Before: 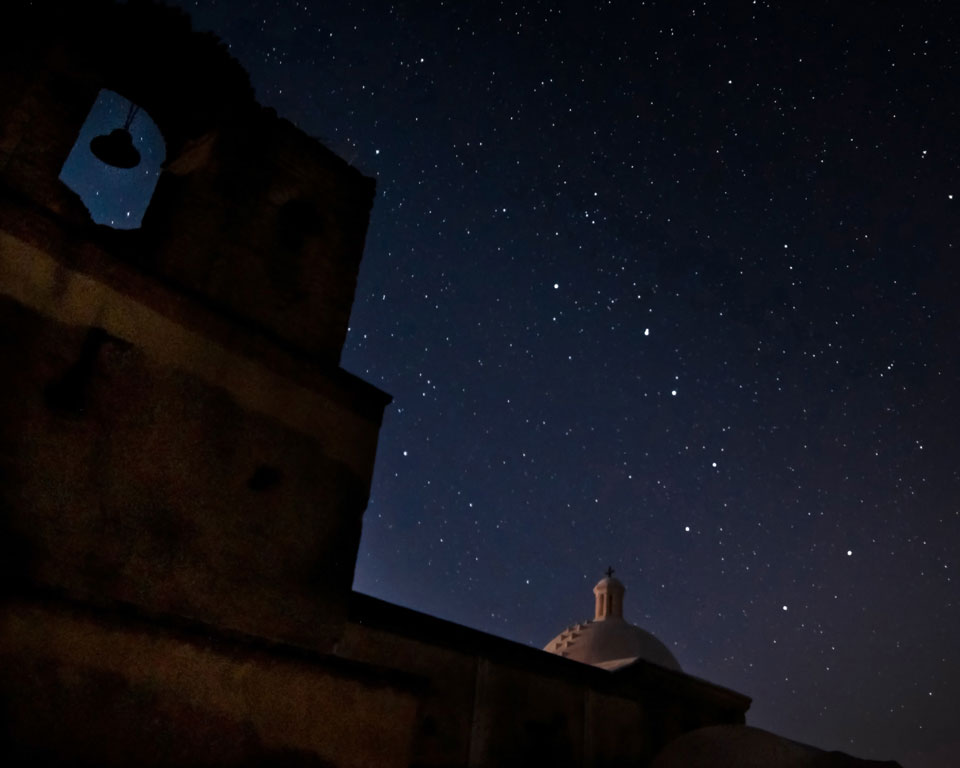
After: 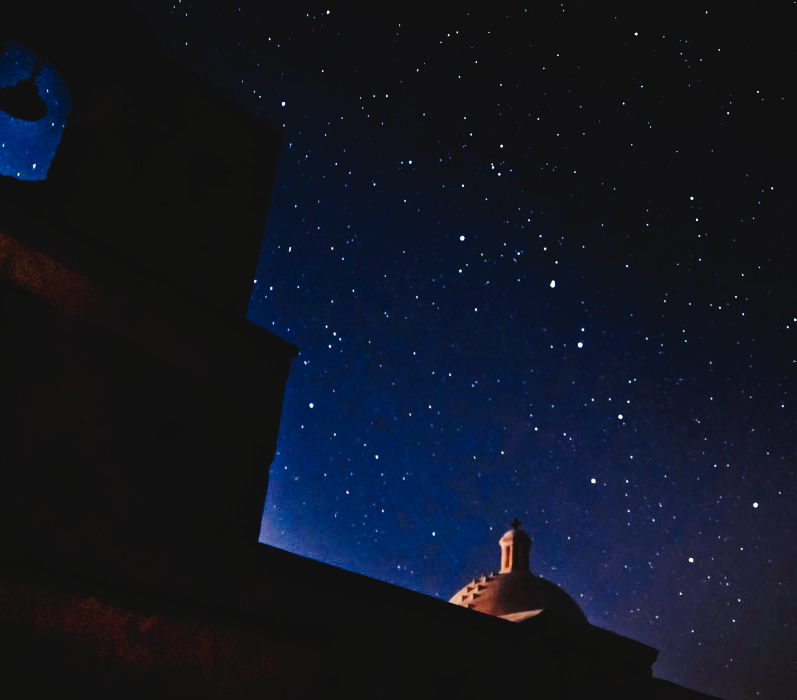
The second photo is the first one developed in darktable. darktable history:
color correction: highlights b* 0.018
tone curve: curves: ch0 [(0, 0) (0.003, 0.047) (0.011, 0.05) (0.025, 0.053) (0.044, 0.057) (0.069, 0.062) (0.1, 0.084) (0.136, 0.115) (0.177, 0.159) (0.224, 0.216) (0.277, 0.289) (0.335, 0.382) (0.399, 0.474) (0.468, 0.561) (0.543, 0.636) (0.623, 0.705) (0.709, 0.778) (0.801, 0.847) (0.898, 0.916) (1, 1)], preserve colors none
base curve: curves: ch0 [(0, 0) (0.007, 0.004) (0.027, 0.03) (0.046, 0.07) (0.207, 0.54) (0.442, 0.872) (0.673, 0.972) (1, 1)], preserve colors none
crop: left 9.812%, top 6.309%, right 7.113%, bottom 2.516%
